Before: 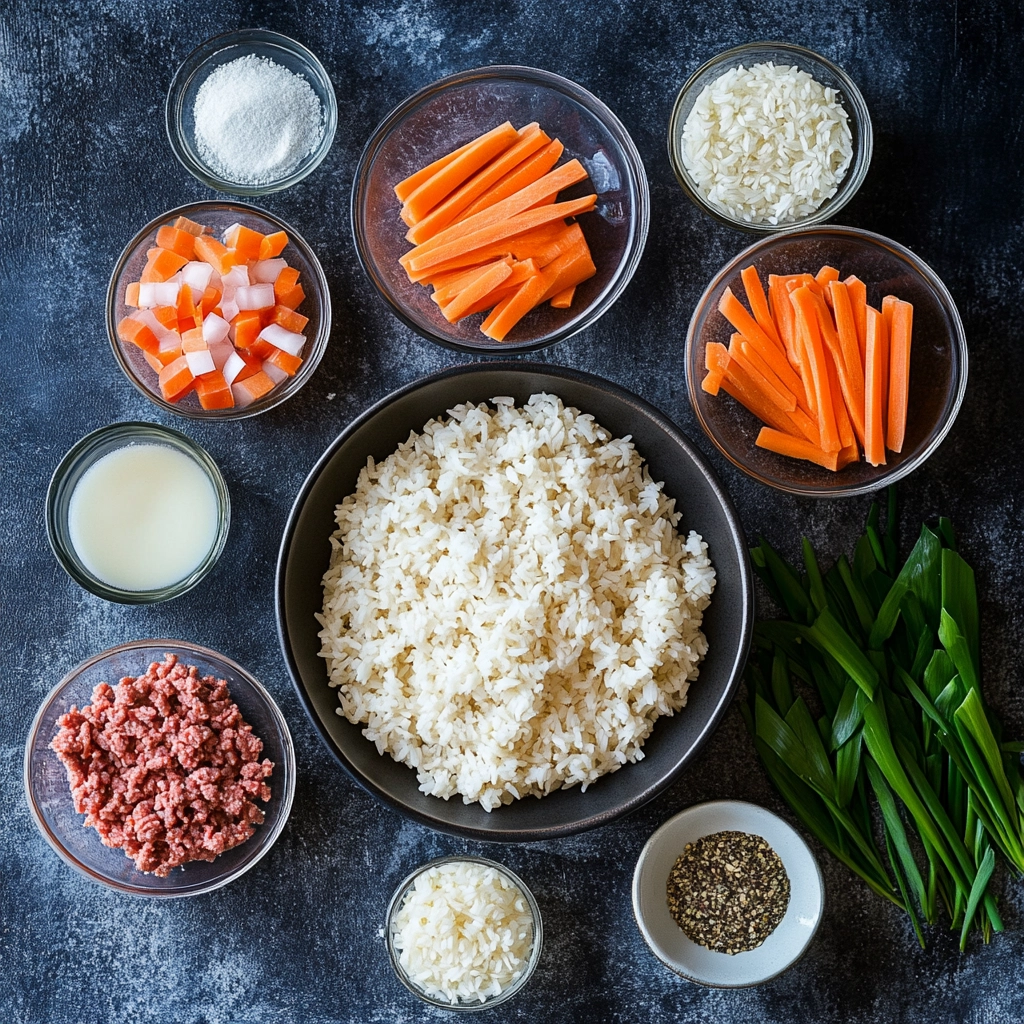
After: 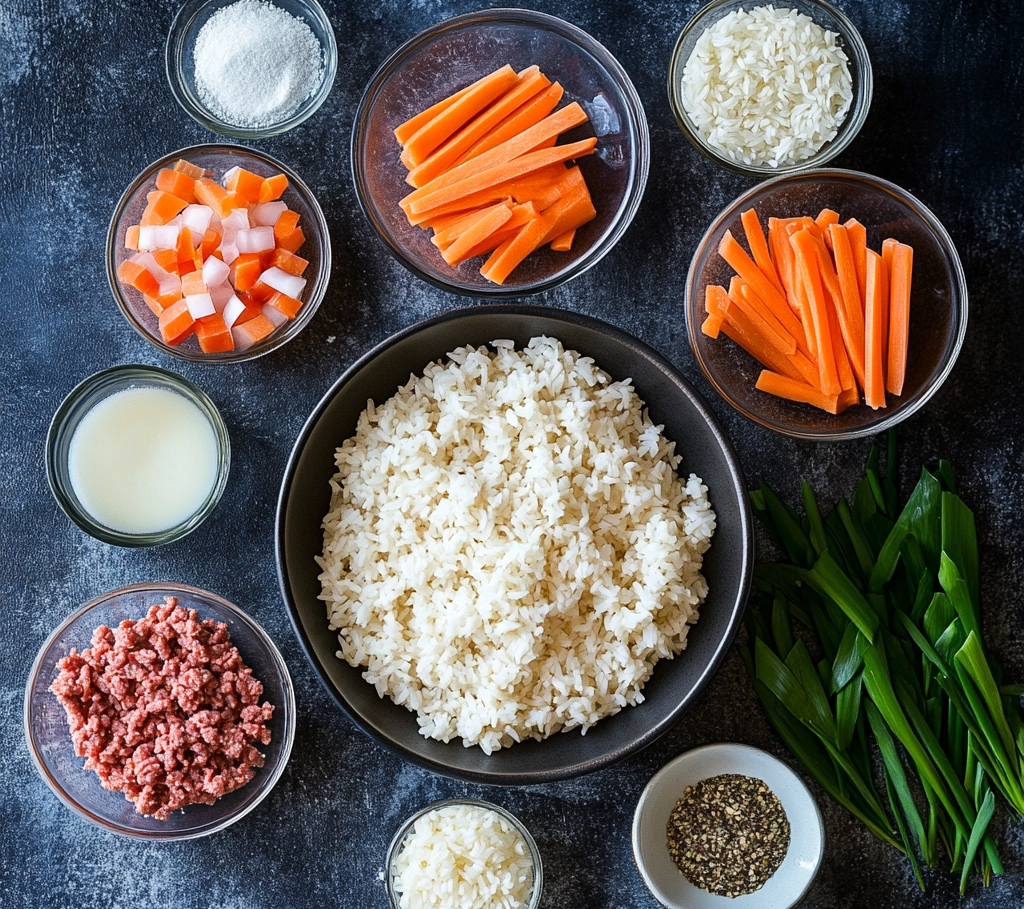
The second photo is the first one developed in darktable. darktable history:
levels: levels [0, 0.492, 0.984]
crop and rotate: top 5.609%, bottom 5.609%
